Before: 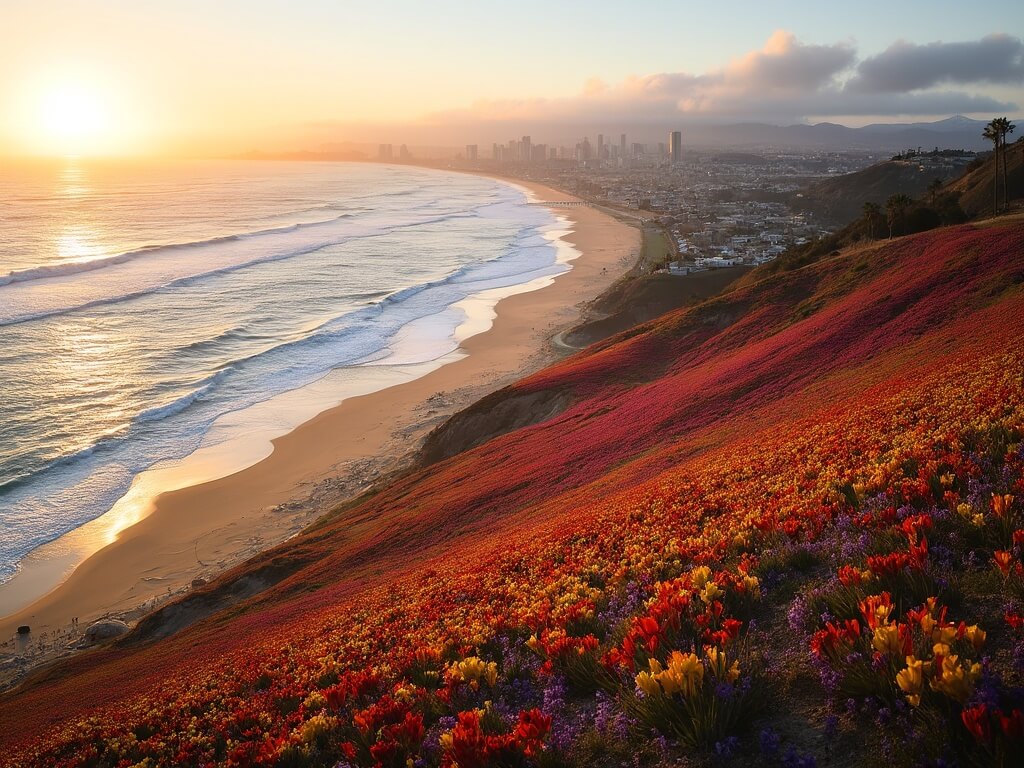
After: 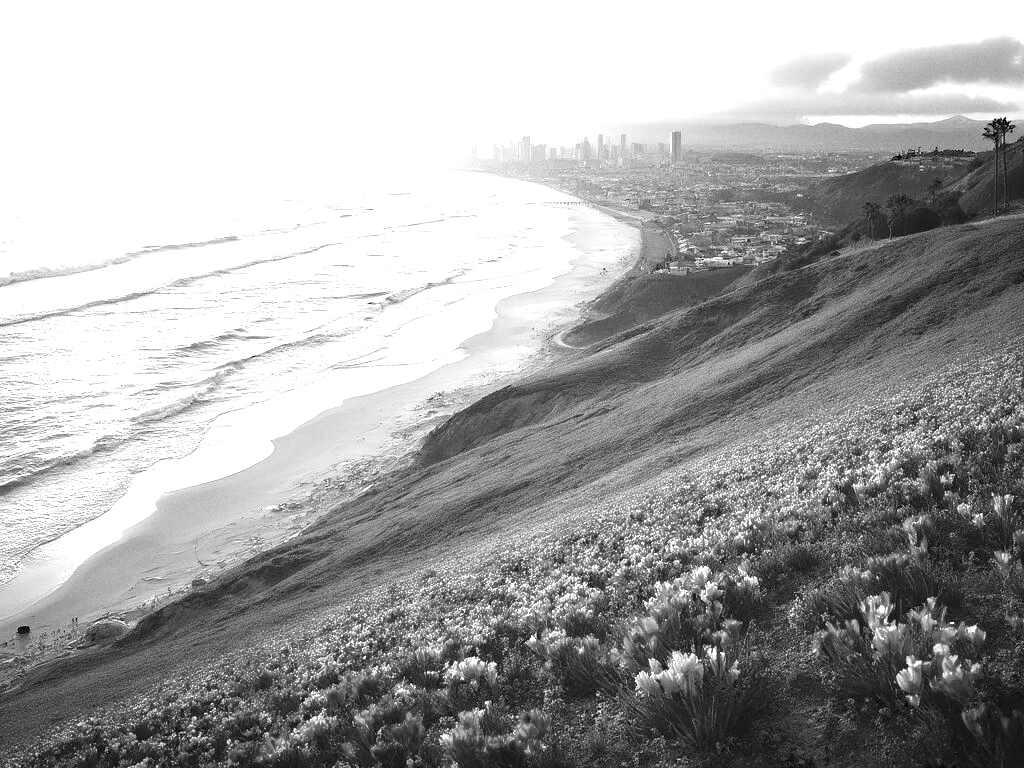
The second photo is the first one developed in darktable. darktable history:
color balance rgb: perceptual saturation grading › global saturation 20%, perceptual saturation grading › highlights -50%, perceptual saturation grading › shadows 30%, perceptual brilliance grading › global brilliance 10%, perceptual brilliance grading › shadows 15%
monochrome: a 16.01, b -2.65, highlights 0.52
exposure: black level correction 0, exposure 1.015 EV, compensate exposure bias true, compensate highlight preservation false
haze removal: compatibility mode true, adaptive false
grain: coarseness 0.09 ISO
color correction: highlights a* -3.28, highlights b* -6.24, shadows a* 3.1, shadows b* 5.19
white balance: red 1.188, blue 1.11
